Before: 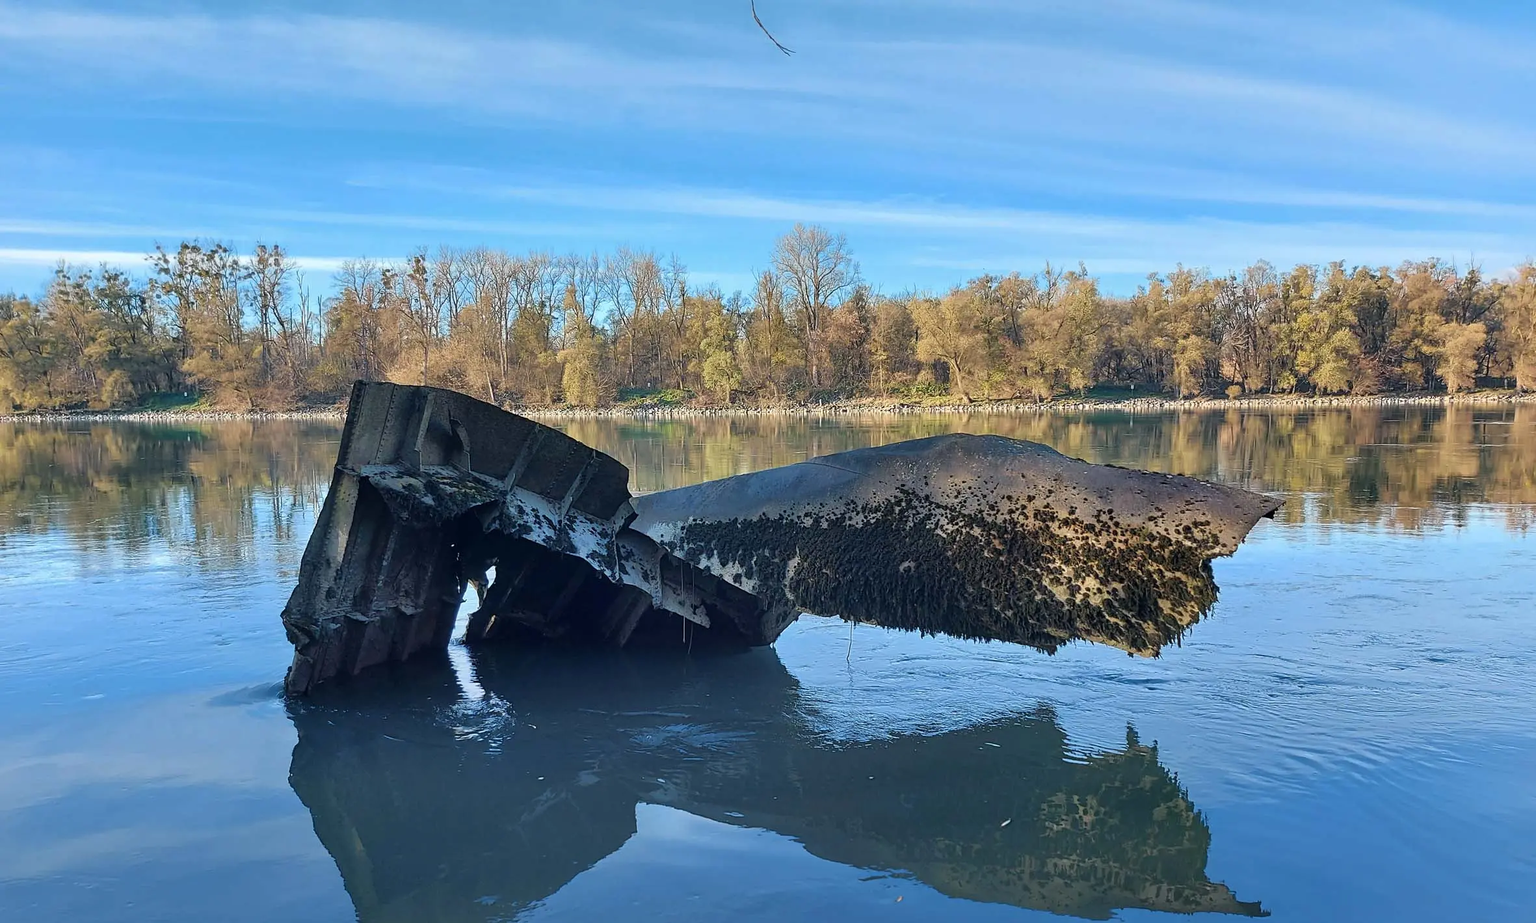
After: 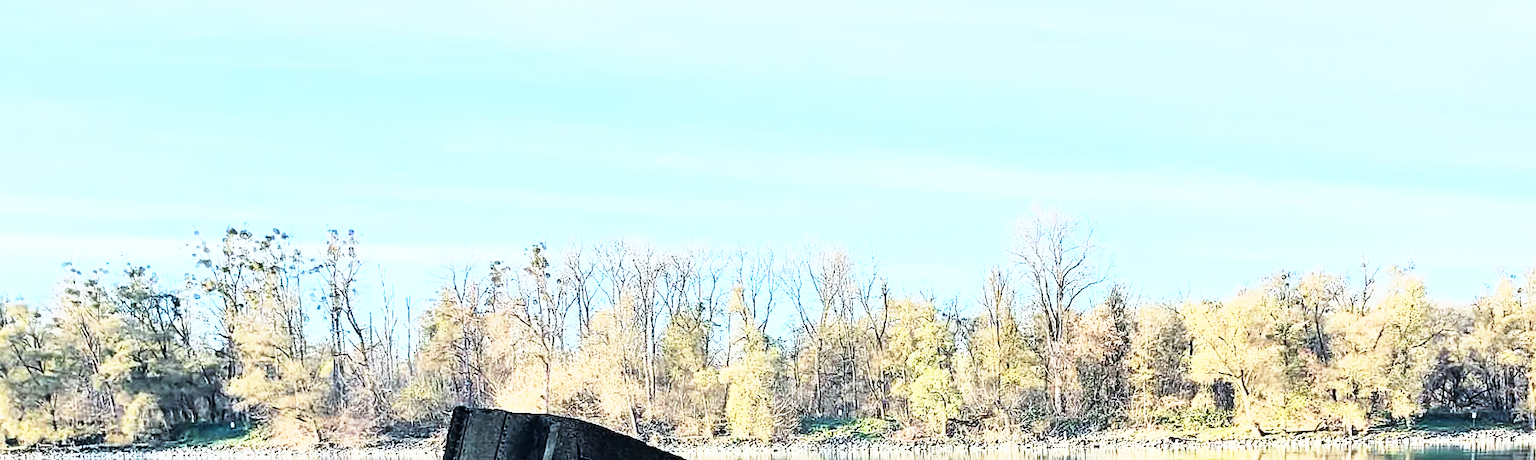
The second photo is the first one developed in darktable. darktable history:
local contrast: mode bilateral grid, contrast 15, coarseness 36, detail 105%, midtone range 0.2
base curve: curves: ch0 [(0, 0) (0.579, 0.807) (1, 1)], preserve colors none
rgb curve: curves: ch0 [(0, 0) (0.21, 0.15) (0.24, 0.21) (0.5, 0.75) (0.75, 0.96) (0.89, 0.99) (1, 1)]; ch1 [(0, 0.02) (0.21, 0.13) (0.25, 0.2) (0.5, 0.67) (0.75, 0.9) (0.89, 0.97) (1, 1)]; ch2 [(0, 0.02) (0.21, 0.13) (0.25, 0.2) (0.5, 0.67) (0.75, 0.9) (0.89, 0.97) (1, 1)], compensate middle gray true
crop: left 0.579%, top 7.627%, right 23.167%, bottom 54.275%
white balance: red 0.925, blue 1.046
